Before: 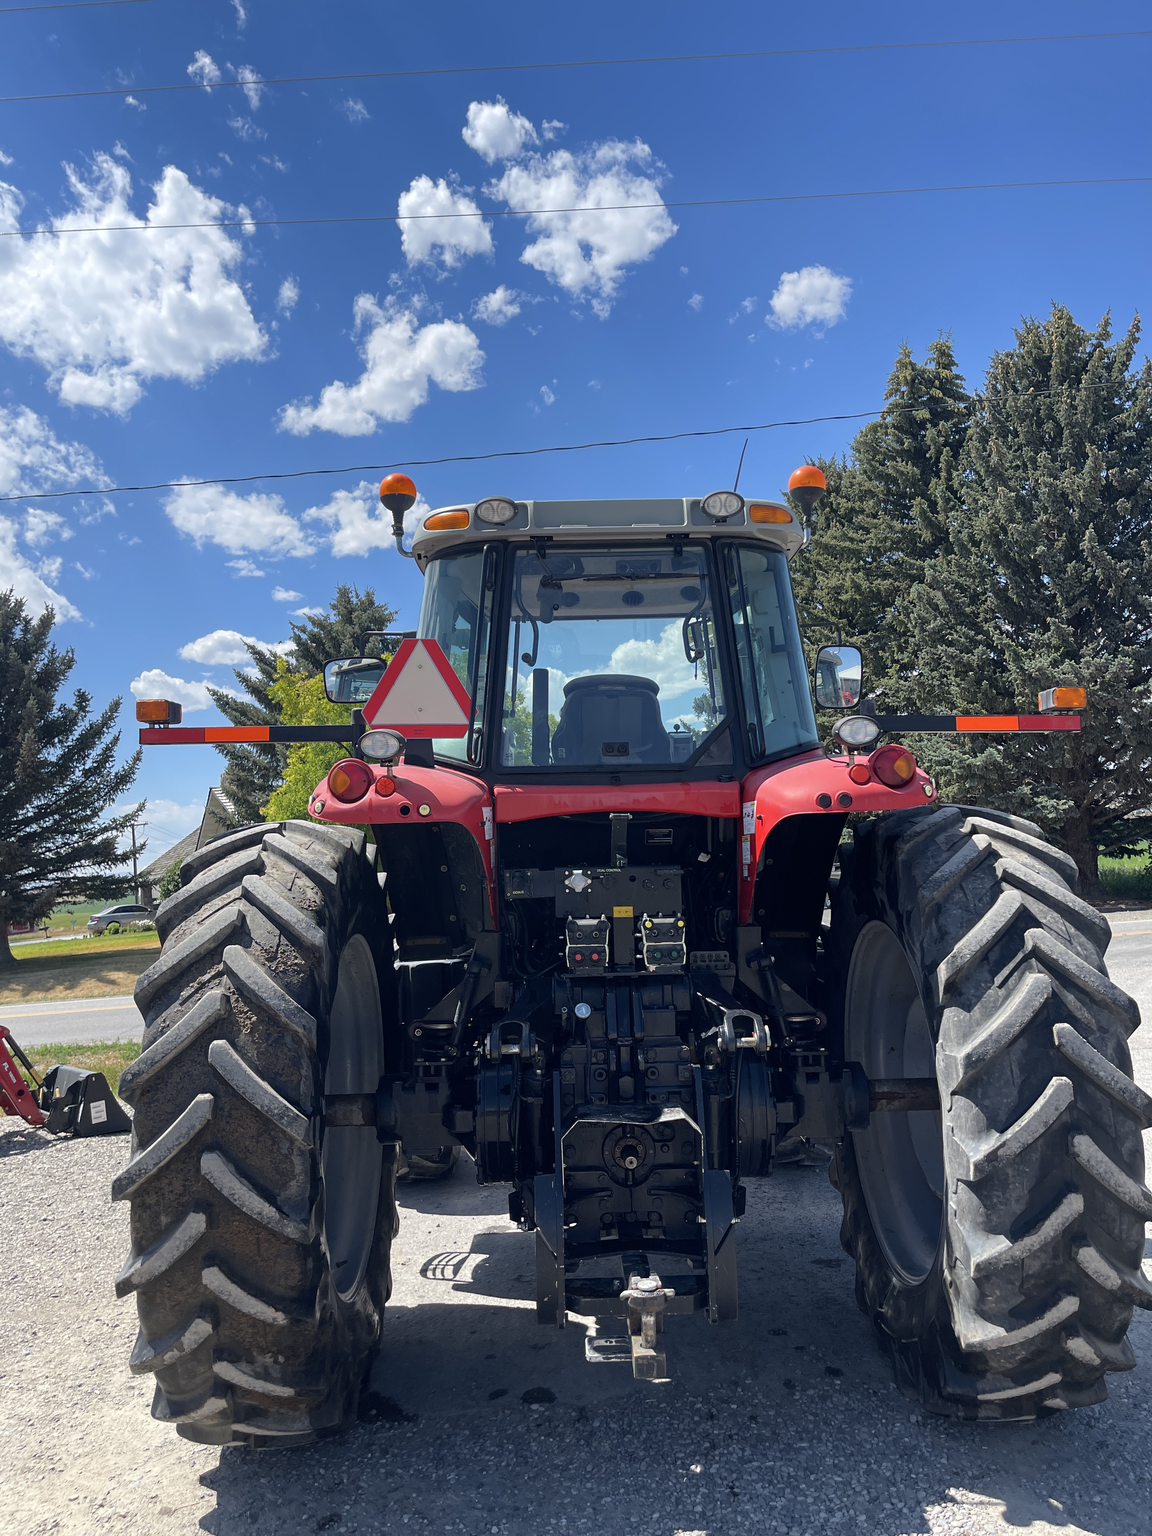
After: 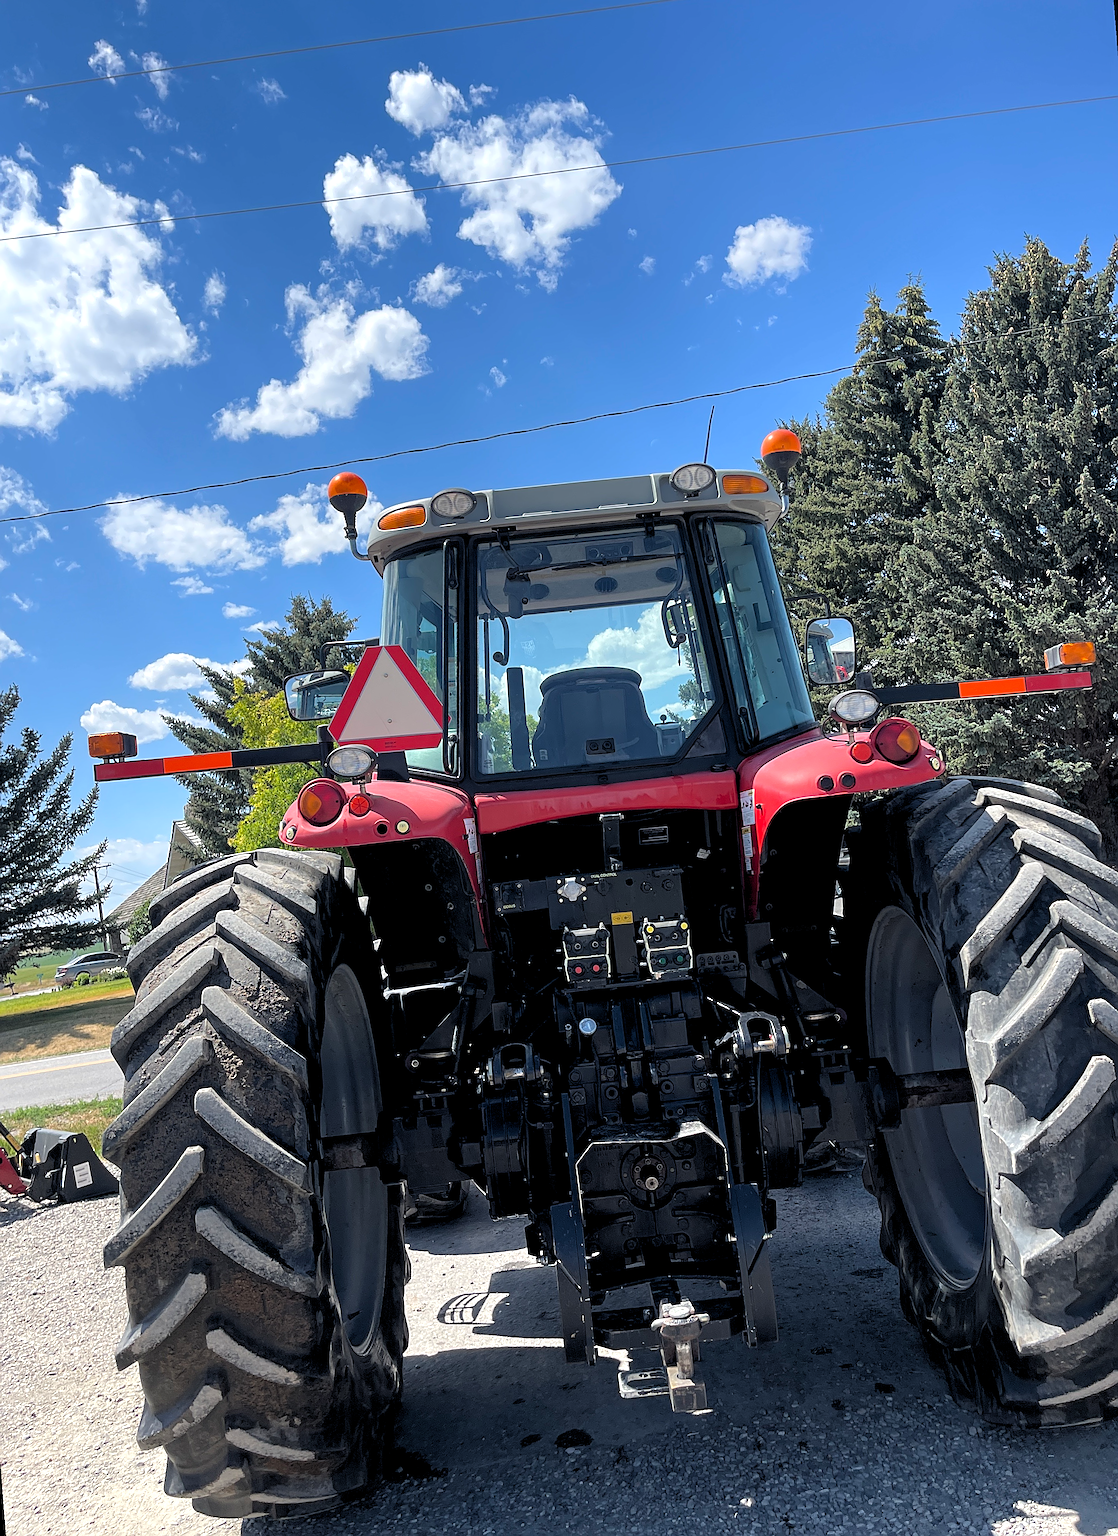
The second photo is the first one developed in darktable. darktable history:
rotate and perspective: rotation -4.57°, crop left 0.054, crop right 0.944, crop top 0.087, crop bottom 0.914
rgb levels: levels [[0.01, 0.419, 0.839], [0, 0.5, 1], [0, 0.5, 1]]
sharpen: amount 0.75
